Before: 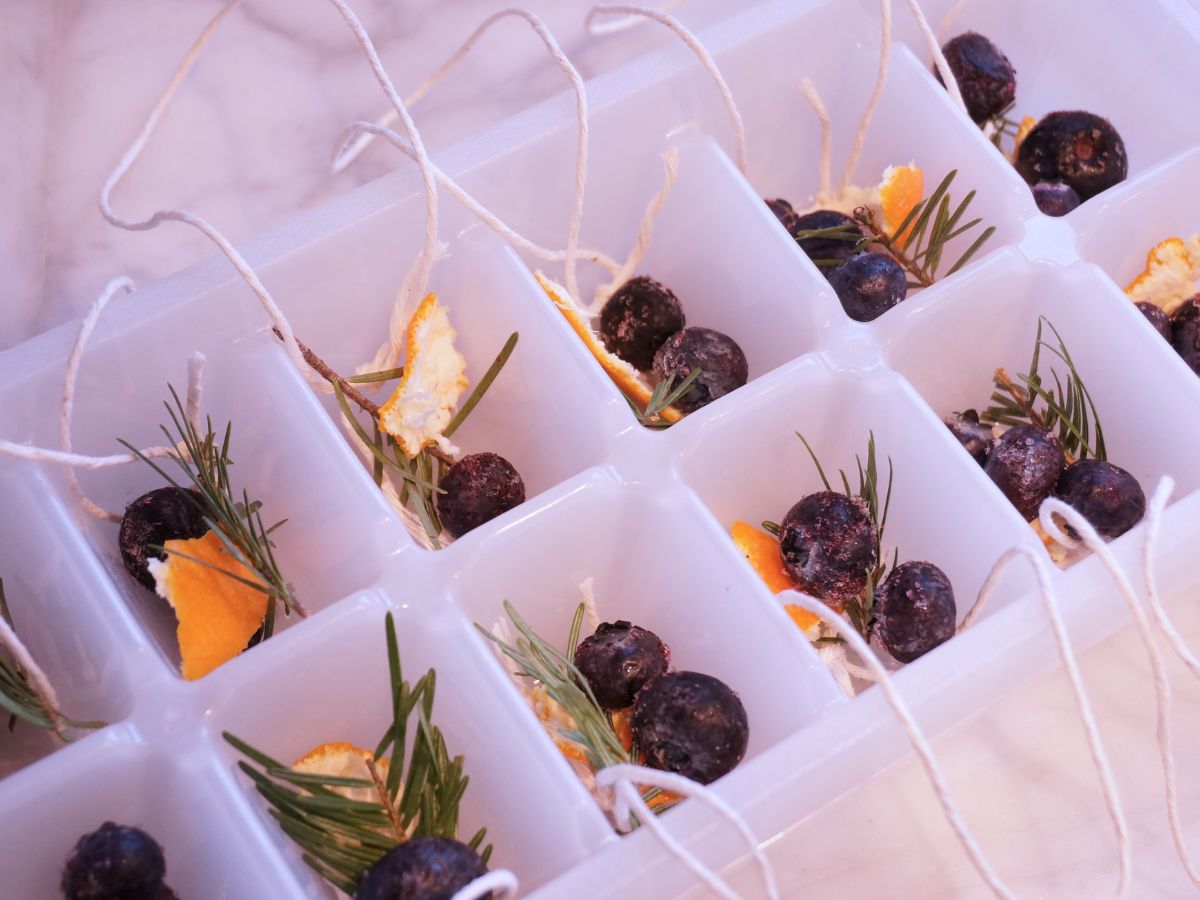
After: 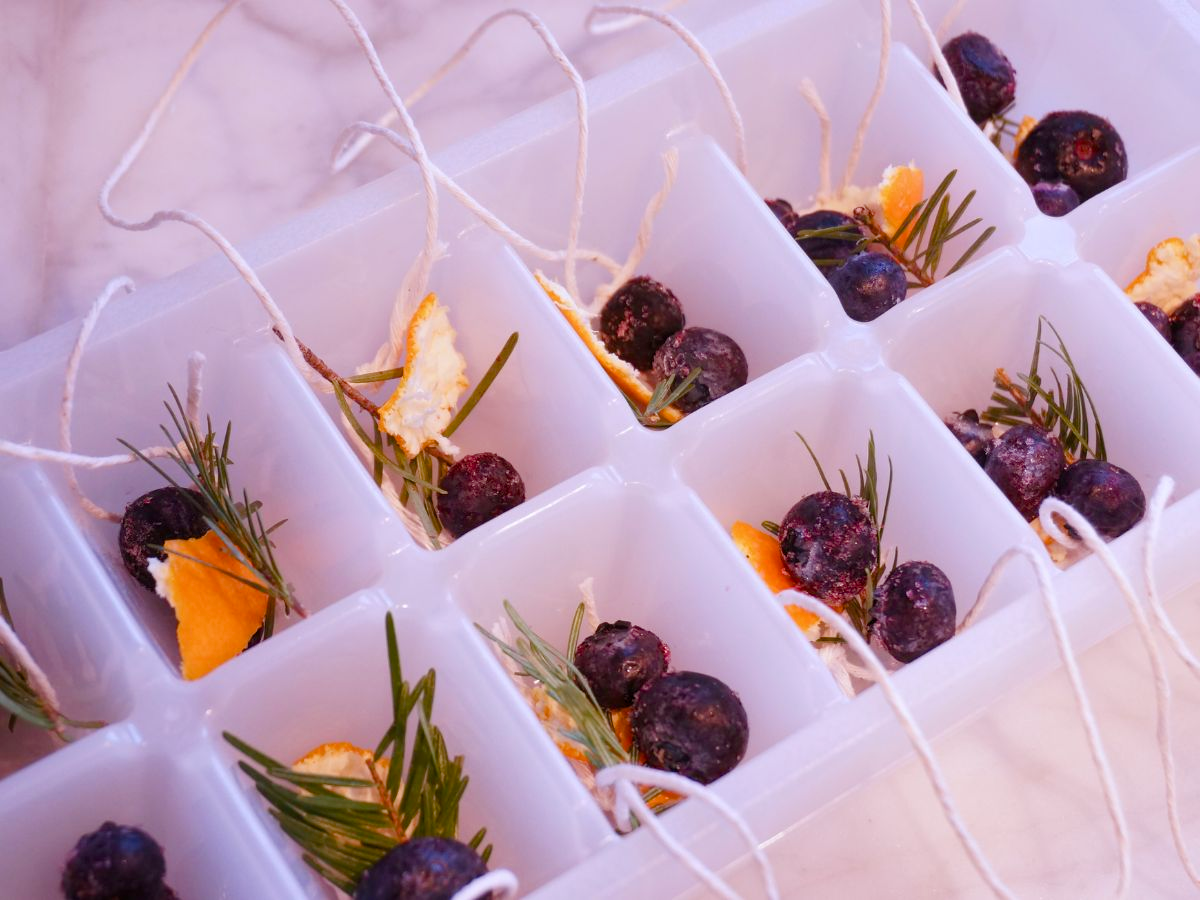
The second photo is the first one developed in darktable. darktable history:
color balance rgb: highlights gain › chroma 0.279%, highlights gain › hue 332.41°, linear chroma grading › mid-tones 7.983%, perceptual saturation grading › global saturation 20%, perceptual saturation grading › highlights -24.794%, perceptual saturation grading › shadows 49.372%
